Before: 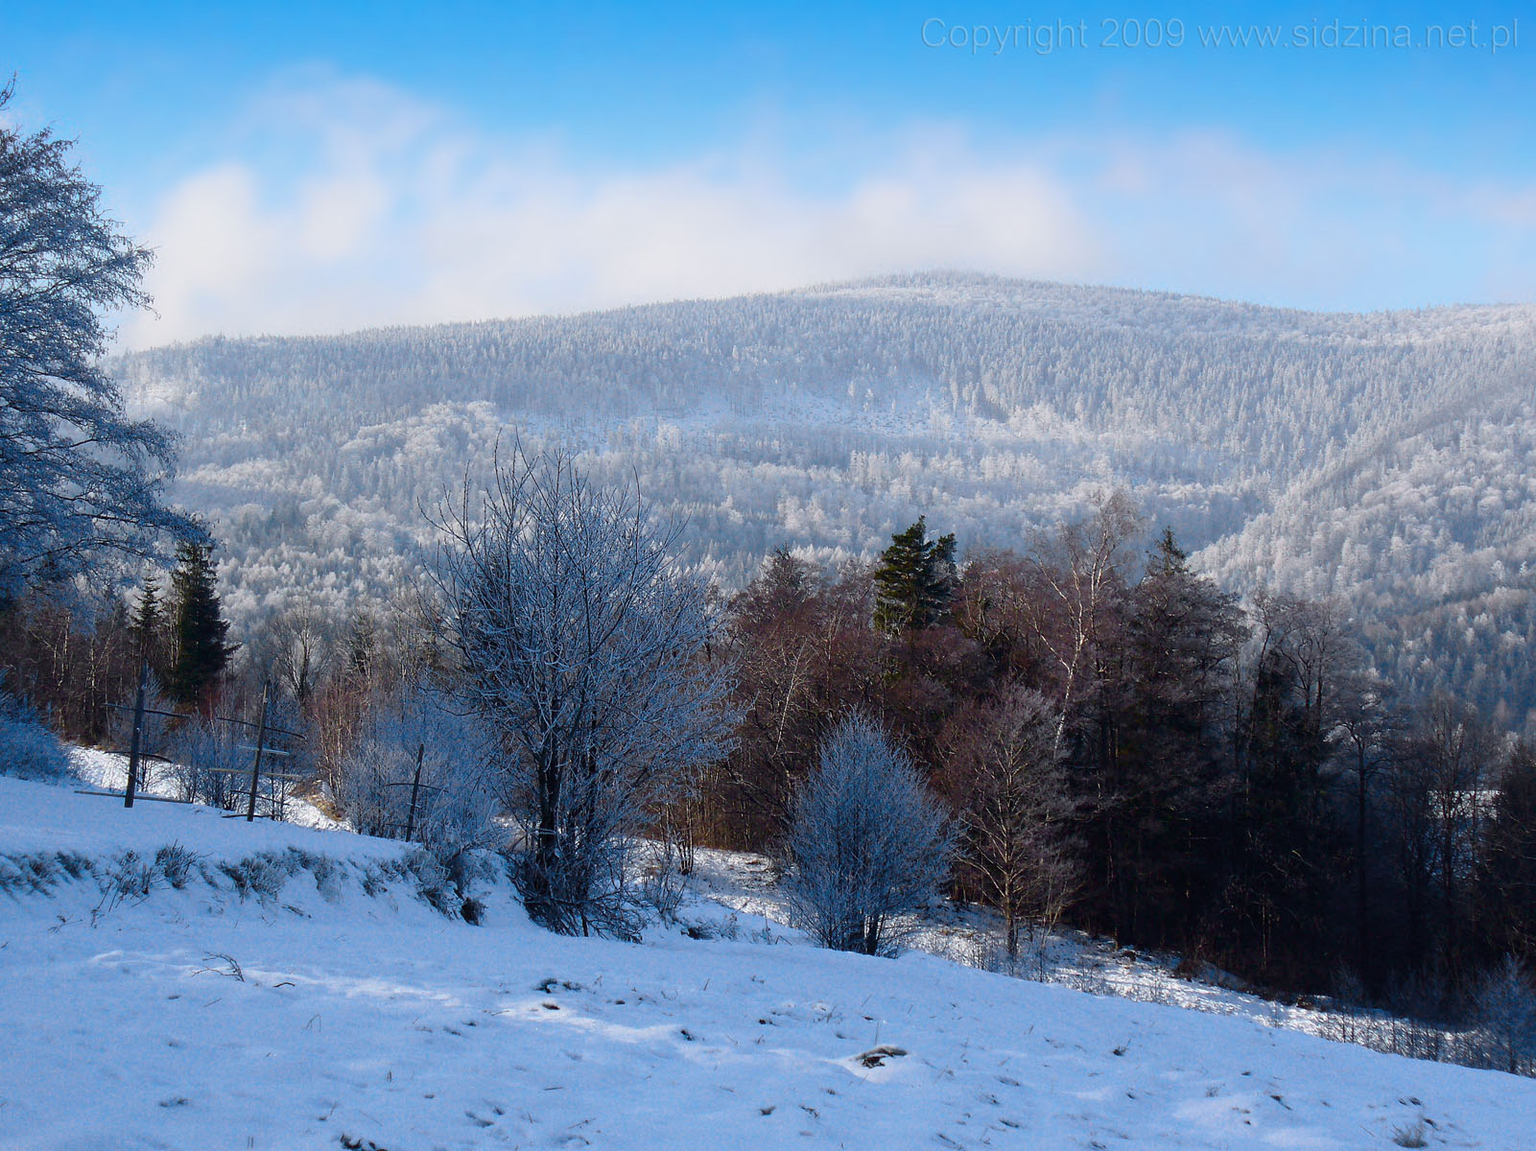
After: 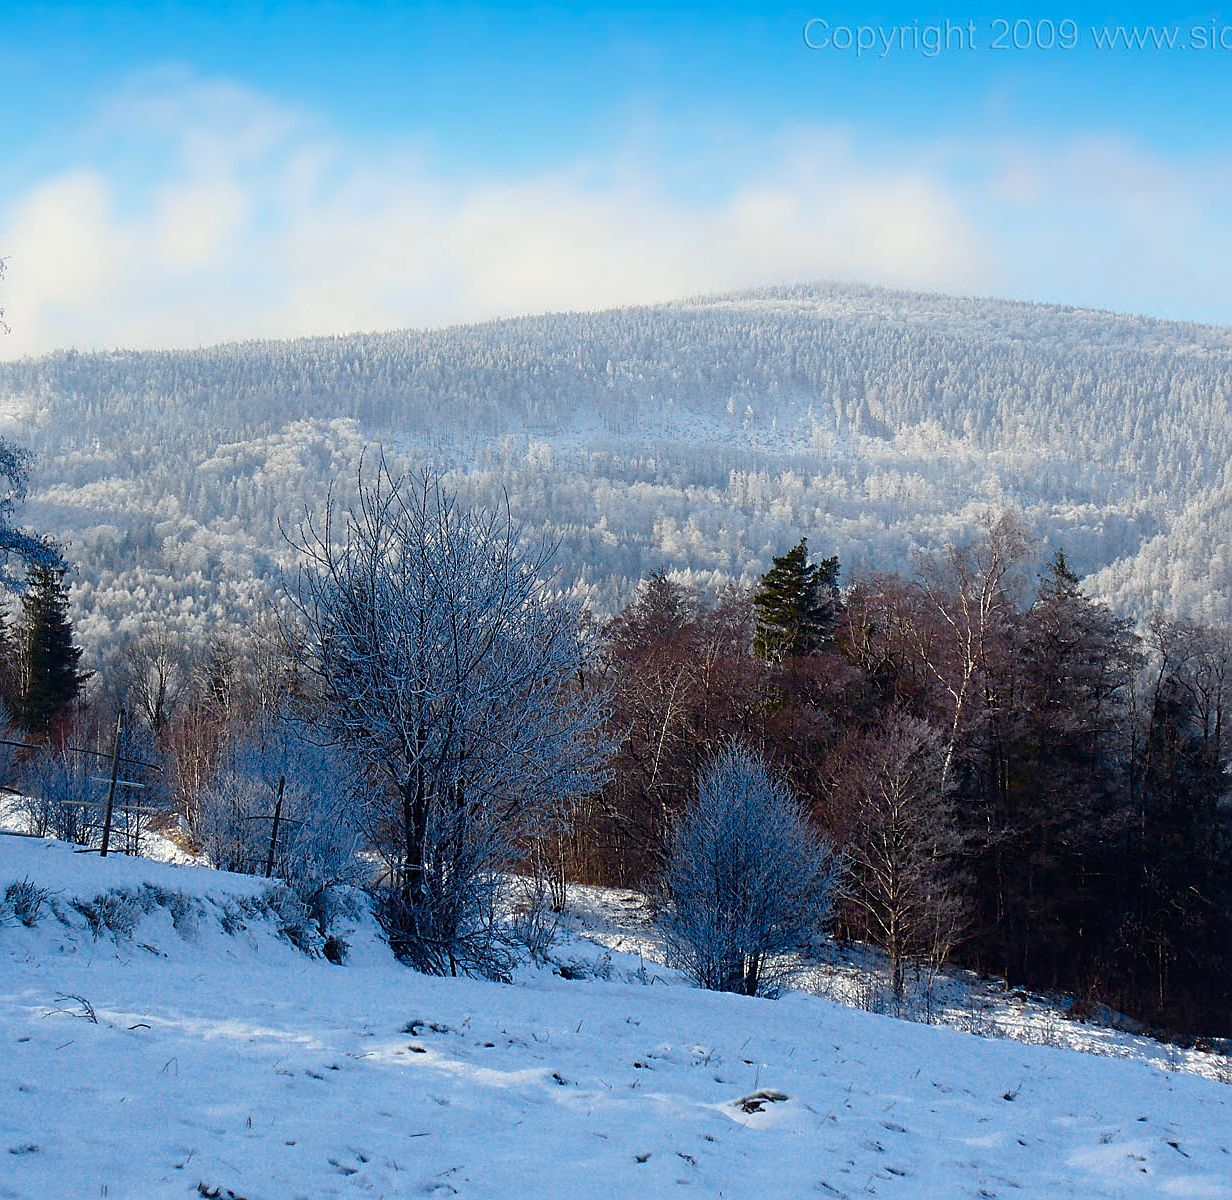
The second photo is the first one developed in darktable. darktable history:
sharpen: on, module defaults
crop: left 9.867%, right 12.795%
color balance rgb: highlights gain › luminance 6.396%, highlights gain › chroma 2.576%, highlights gain › hue 91.6°, perceptual saturation grading › global saturation 1.495%, perceptual saturation grading › highlights -2.565%, perceptual saturation grading › mid-tones 4.638%, perceptual saturation grading › shadows 7.858%, global vibrance 16.721%, saturation formula JzAzBz (2021)
